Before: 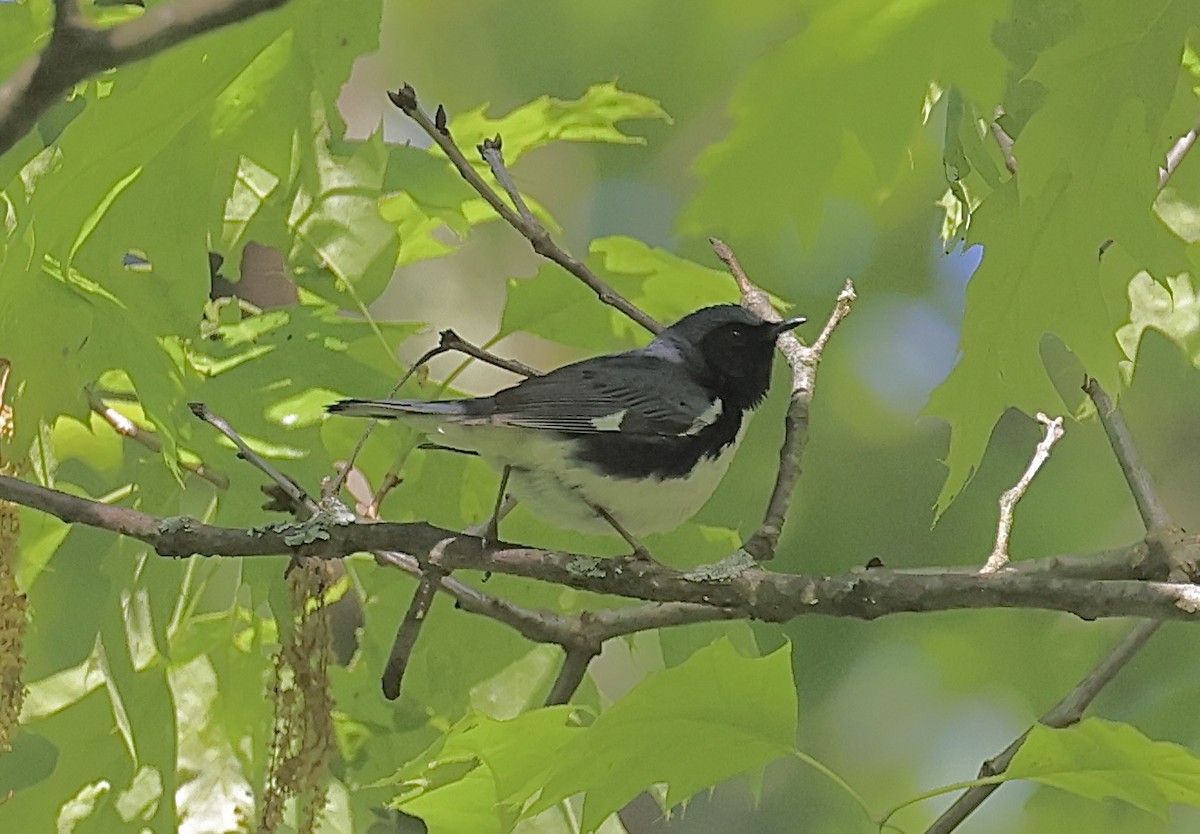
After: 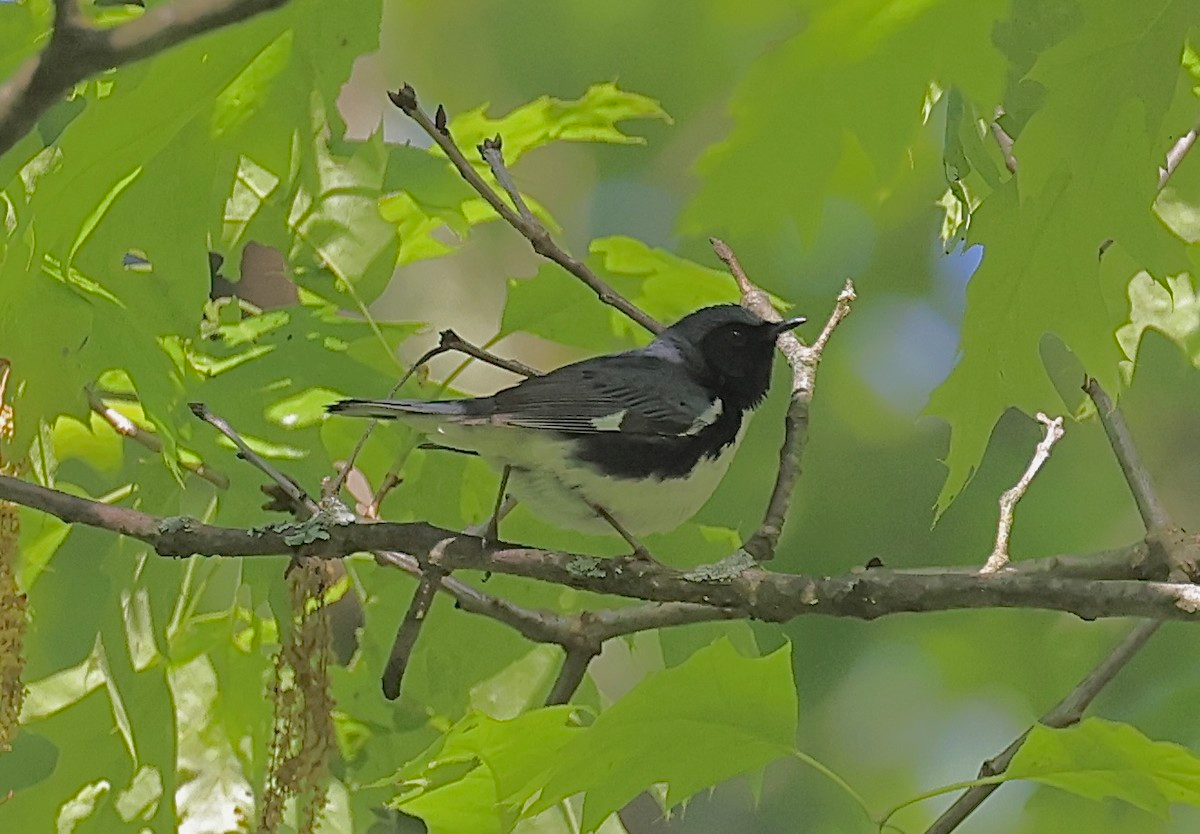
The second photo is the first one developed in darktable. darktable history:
color balance: input saturation 99%
exposure: exposure -0.151 EV, compensate highlight preservation false
